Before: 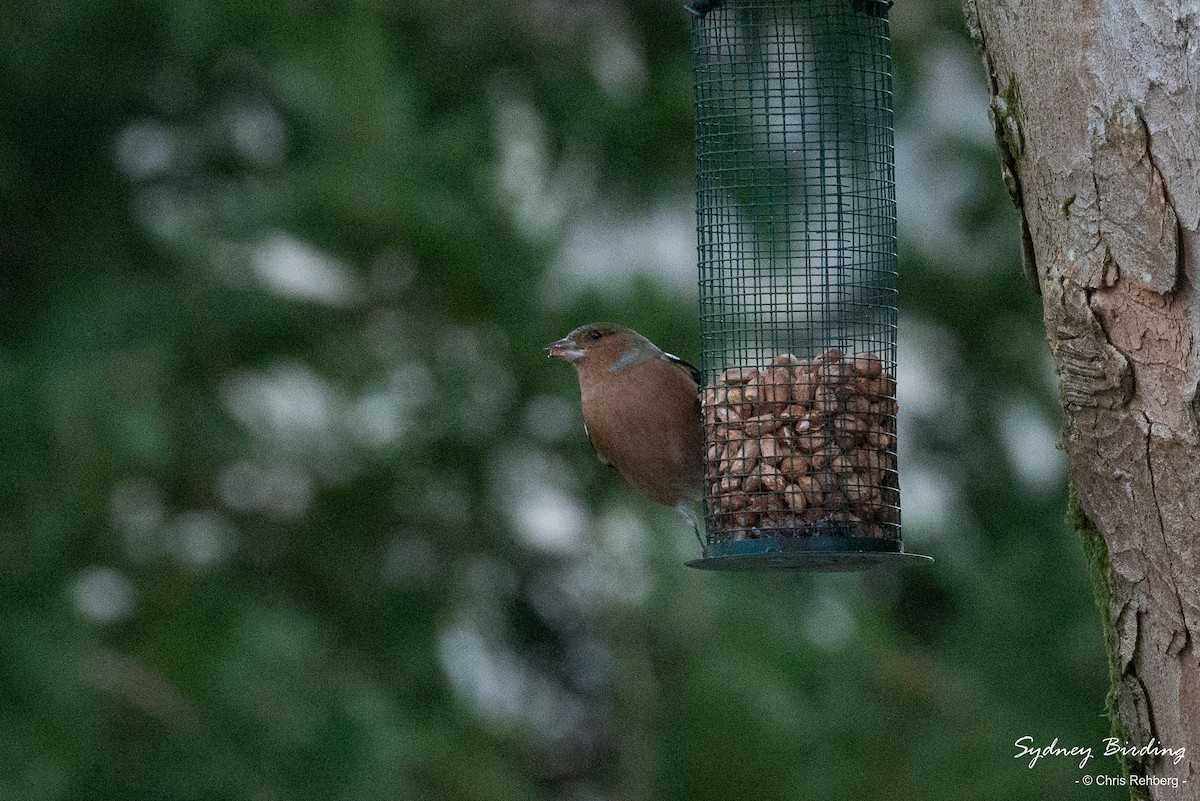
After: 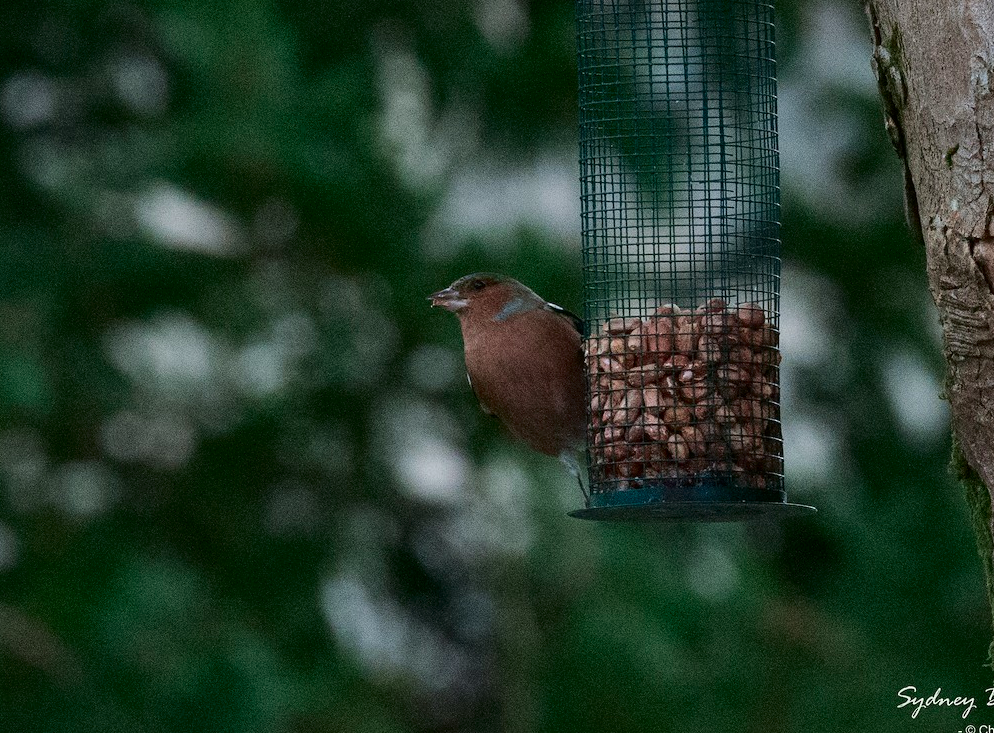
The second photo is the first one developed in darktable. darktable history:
tone curve: curves: ch0 [(0, 0) (0.059, 0.027) (0.178, 0.105) (0.292, 0.233) (0.485, 0.472) (0.837, 0.887) (1, 0.983)]; ch1 [(0, 0) (0.23, 0.166) (0.34, 0.298) (0.371, 0.334) (0.435, 0.413) (0.477, 0.469) (0.499, 0.498) (0.534, 0.551) (0.56, 0.585) (0.754, 0.801) (1, 1)]; ch2 [(0, 0) (0.431, 0.414) (0.498, 0.503) (0.524, 0.531) (0.568, 0.567) (0.6, 0.597) (0.65, 0.651) (0.752, 0.764) (1, 1)], color space Lab, independent channels, preserve colors none
rgb curve: curves: ch0 [(0, 0) (0.175, 0.154) (0.785, 0.663) (1, 1)]
crop: left 9.807%, top 6.259%, right 7.334%, bottom 2.177%
